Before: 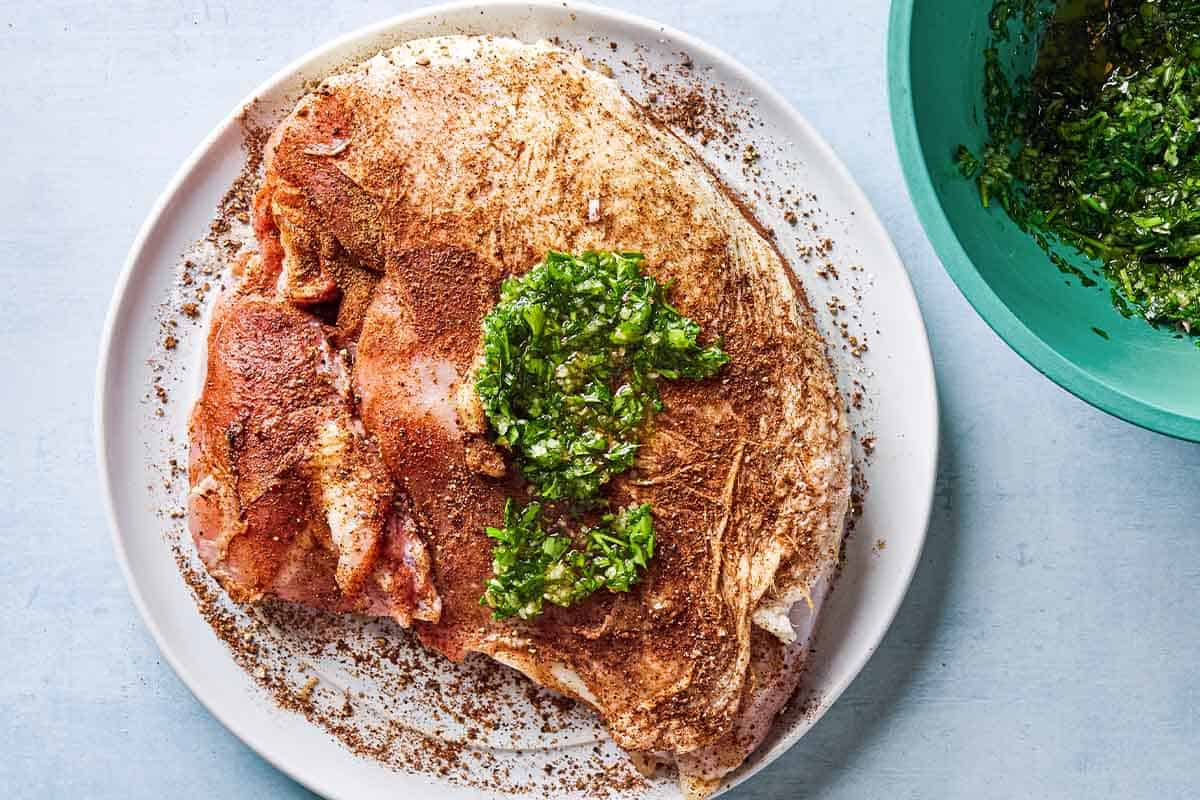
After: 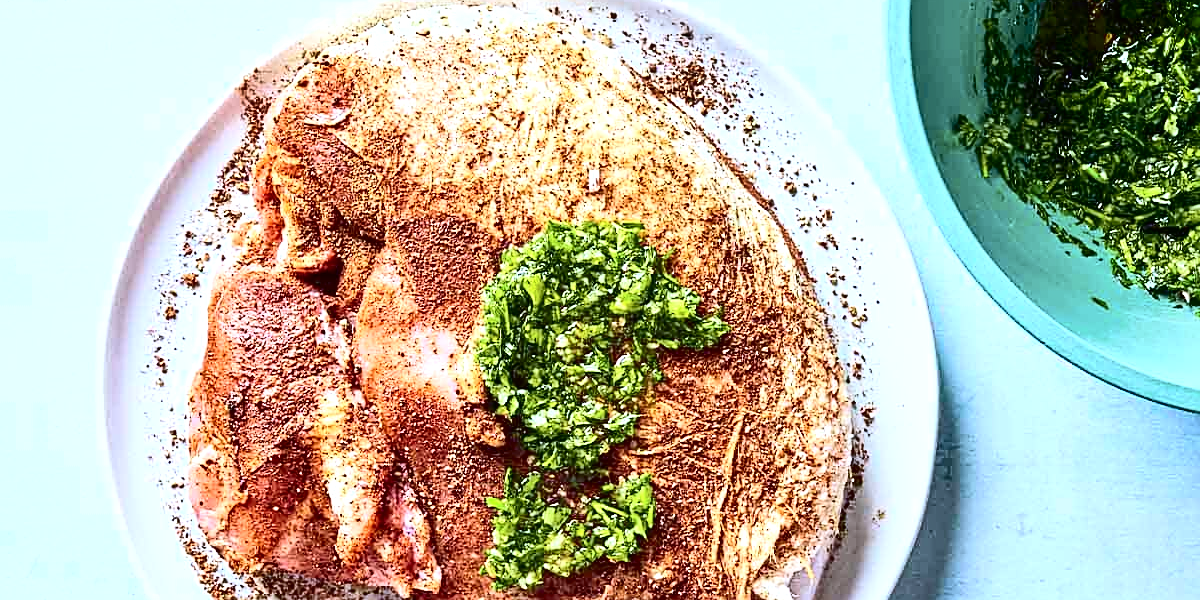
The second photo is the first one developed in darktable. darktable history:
tone curve: curves: ch0 [(0, 0.01) (0.052, 0.045) (0.136, 0.133) (0.29, 0.332) (0.453, 0.531) (0.676, 0.751) (0.89, 0.919) (1, 1)]; ch1 [(0, 0) (0.094, 0.081) (0.285, 0.299) (0.385, 0.403) (0.447, 0.429) (0.495, 0.496) (0.544, 0.552) (0.589, 0.612) (0.722, 0.728) (1, 1)]; ch2 [(0, 0) (0.257, 0.217) (0.43, 0.421) (0.498, 0.507) (0.531, 0.544) (0.56, 0.579) (0.625, 0.642) (1, 1)], color space Lab, independent channels, preserve colors none
exposure: exposure 0.661 EV, compensate highlight preservation false
crop: top 3.857%, bottom 21.132%
sharpen: on, module defaults
shadows and highlights: shadows -88.03, highlights -35.45, shadows color adjustment 99.15%, highlights color adjustment 0%, soften with gaussian
white balance: red 0.924, blue 1.095
contrast brightness saturation: contrast 0.22
